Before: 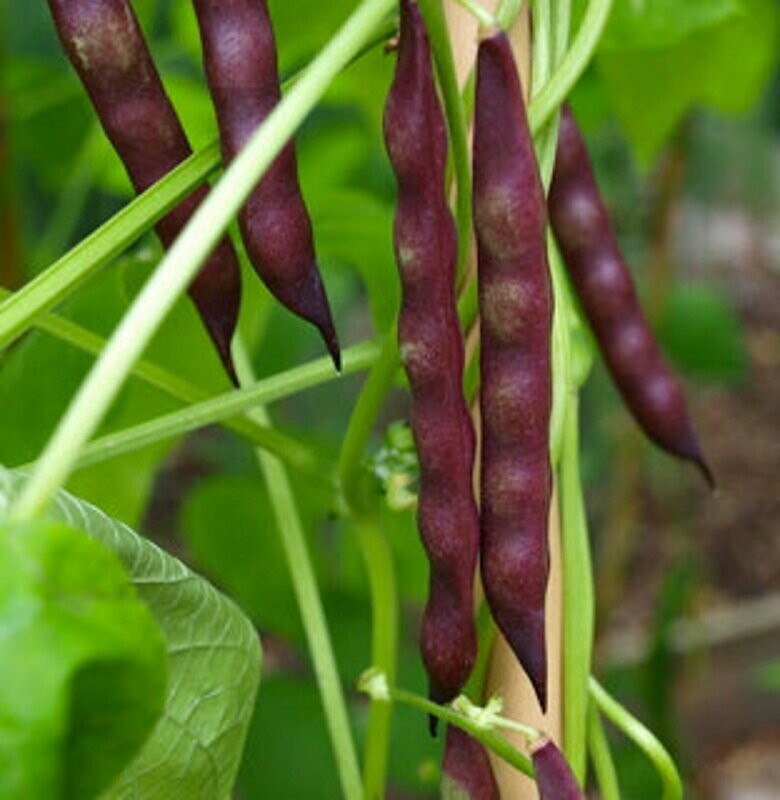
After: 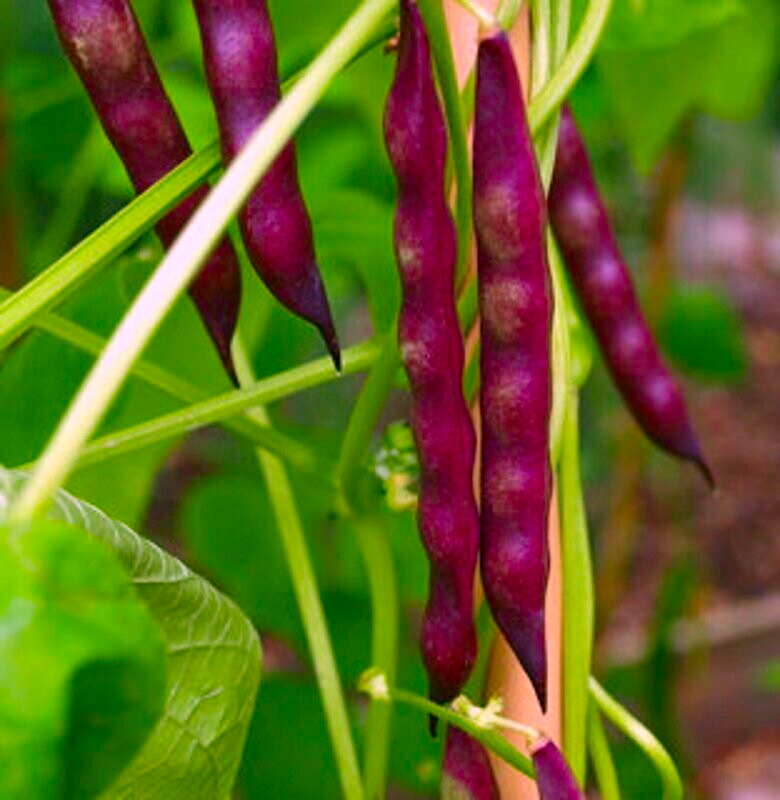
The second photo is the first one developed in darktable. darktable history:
tone equalizer: edges refinement/feathering 500, mask exposure compensation -1.57 EV, preserve details no
color correction: highlights a* 19.52, highlights b* -11.61, saturation 1.7
